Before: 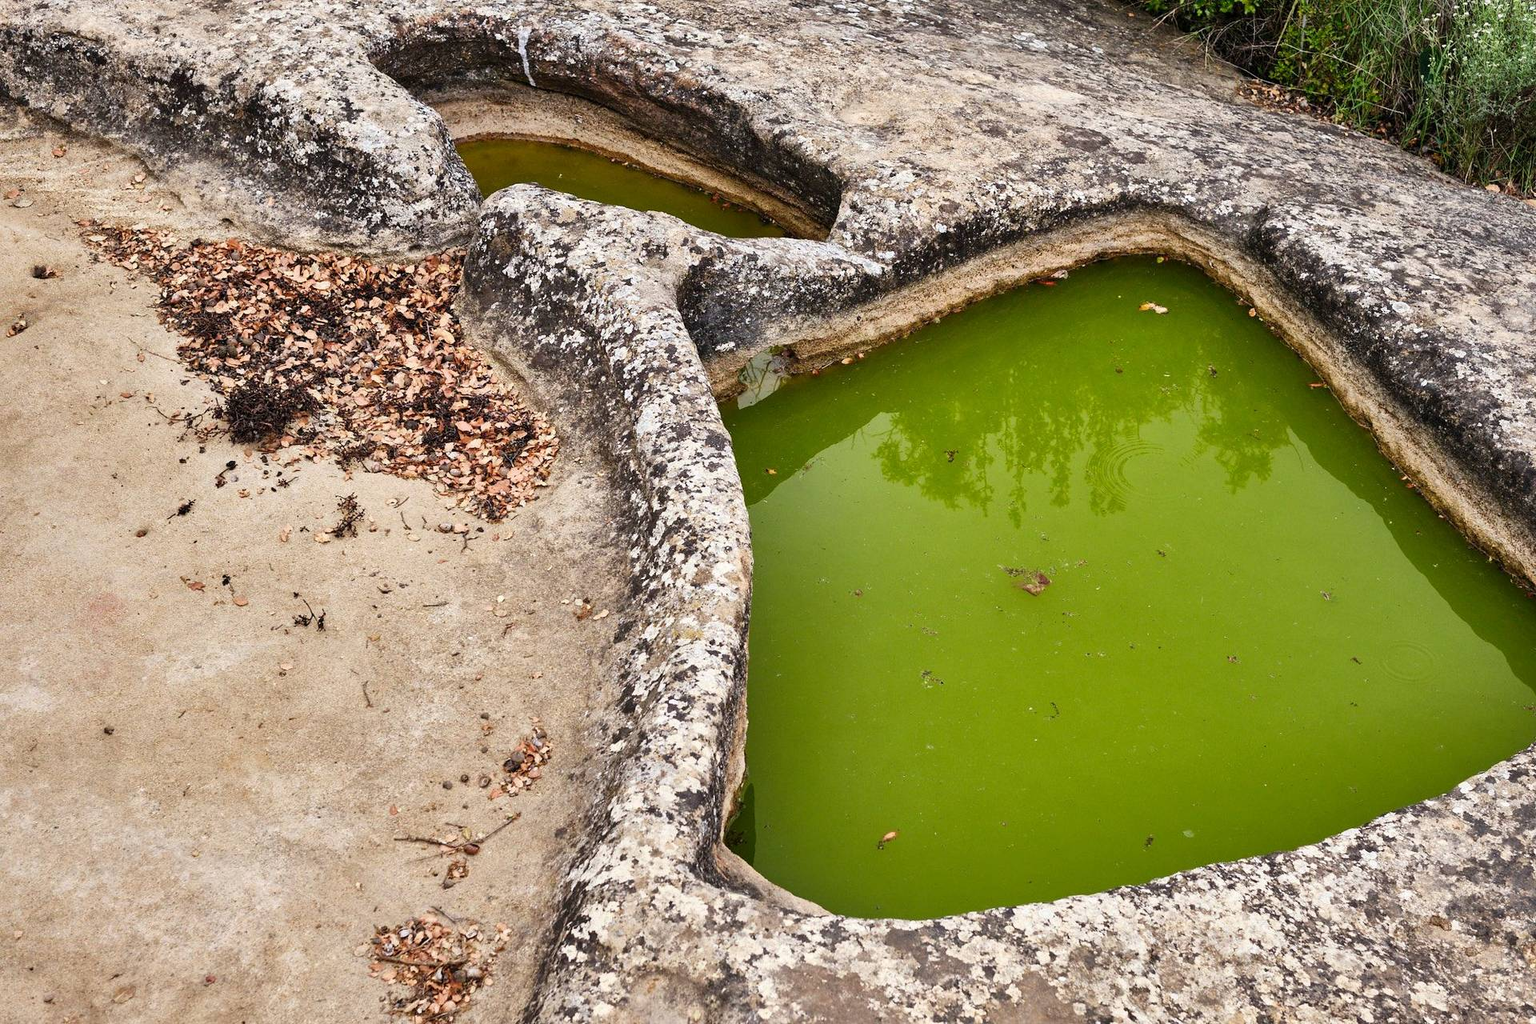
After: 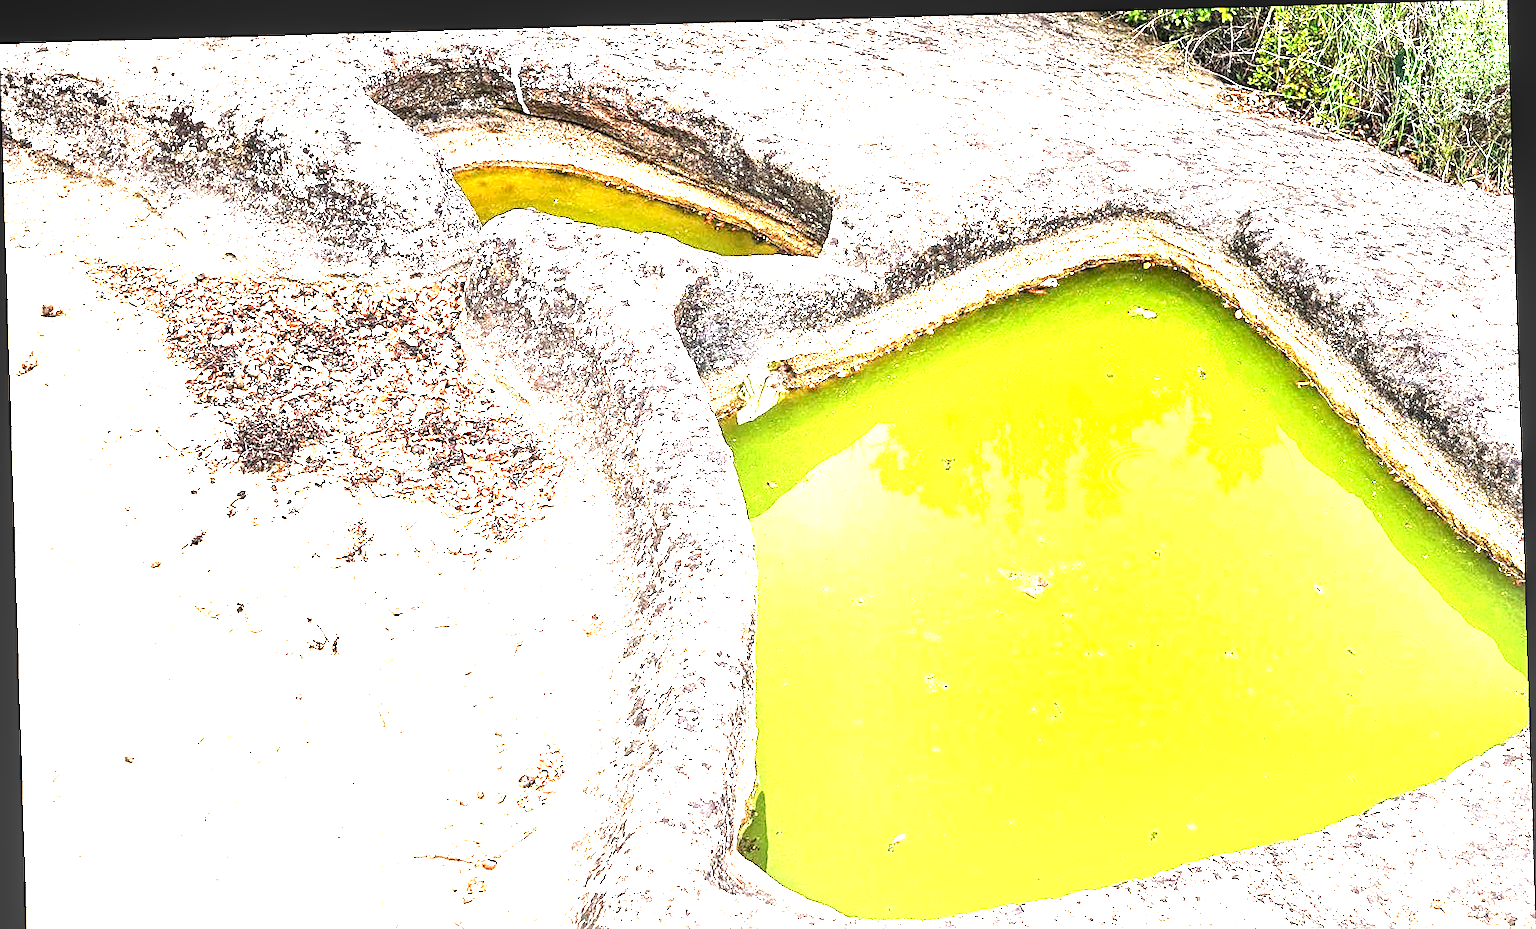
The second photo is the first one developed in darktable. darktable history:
rotate and perspective: rotation -1.77°, lens shift (horizontal) 0.004, automatic cropping off
crop and rotate: top 0%, bottom 11.49%
sharpen: on, module defaults
local contrast: detail 130%
tone equalizer: -8 EV -0.75 EV, -7 EV -0.7 EV, -6 EV -0.6 EV, -5 EV -0.4 EV, -3 EV 0.4 EV, -2 EV 0.6 EV, -1 EV 0.7 EV, +0 EV 0.75 EV, edges refinement/feathering 500, mask exposure compensation -1.57 EV, preserve details no
exposure: black level correction 0.001, exposure 2.607 EV, compensate exposure bias true, compensate highlight preservation false
